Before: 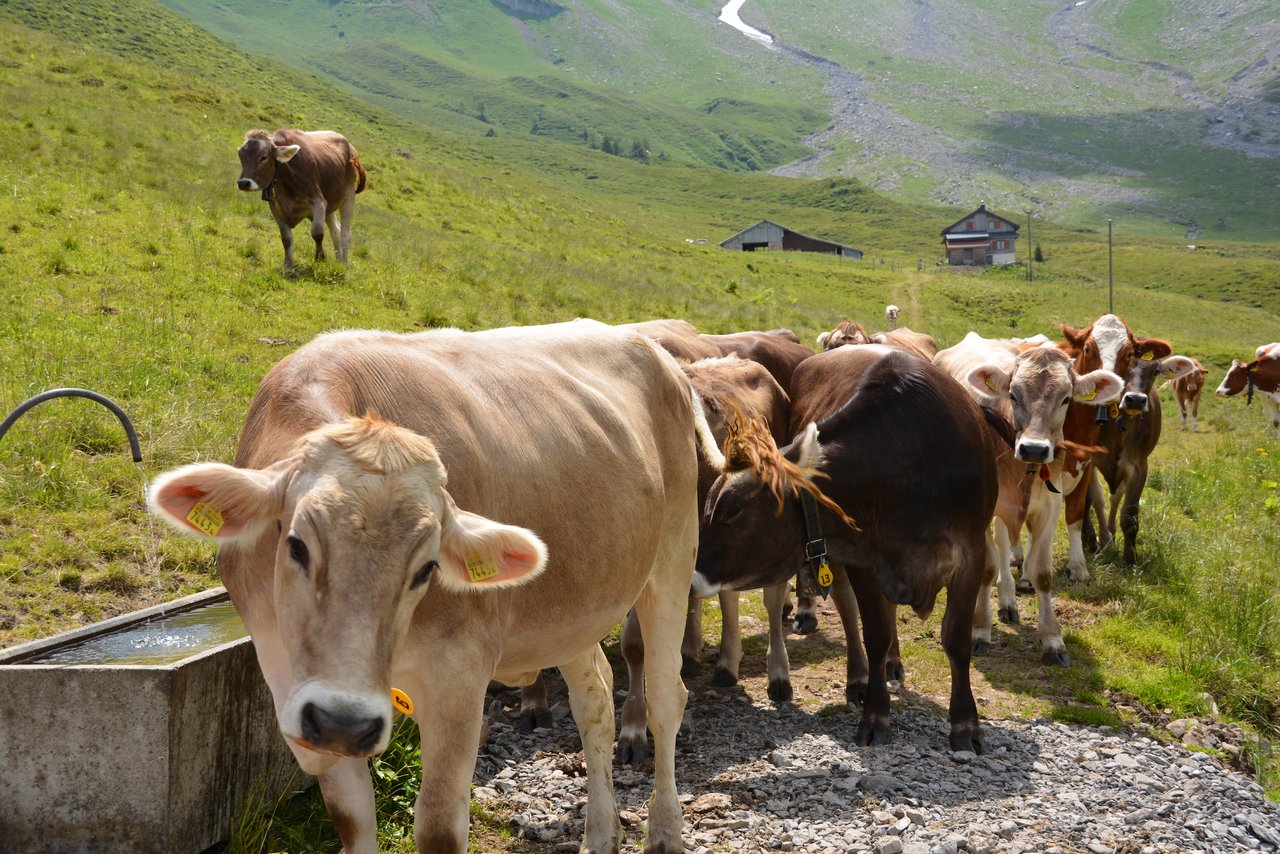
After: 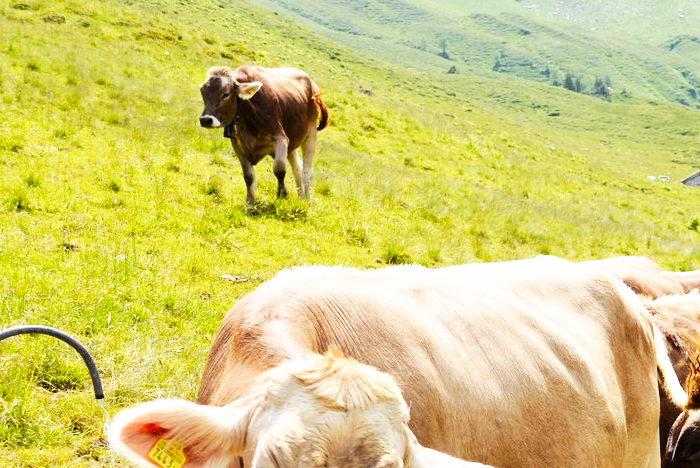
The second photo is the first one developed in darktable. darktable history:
white balance: red 1, blue 1
base curve: curves: ch0 [(0, 0) (0.007, 0.004) (0.027, 0.03) (0.046, 0.07) (0.207, 0.54) (0.442, 0.872) (0.673, 0.972) (1, 1)], preserve colors none
exposure: compensate highlight preservation false
crop and rotate: left 3.047%, top 7.509%, right 42.236%, bottom 37.598%
